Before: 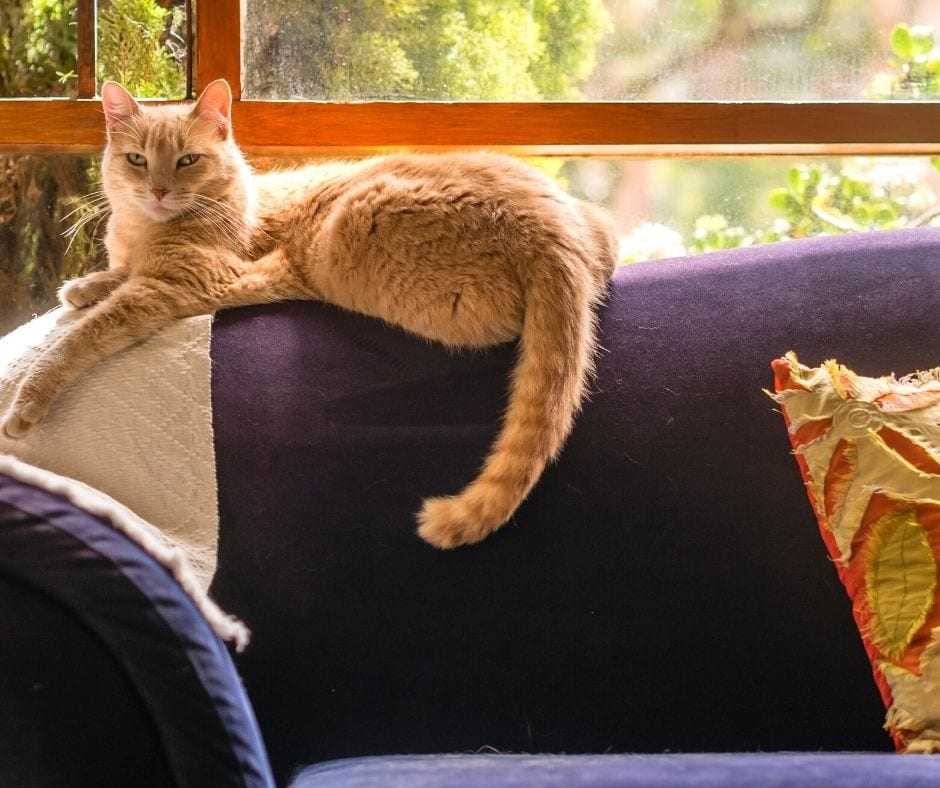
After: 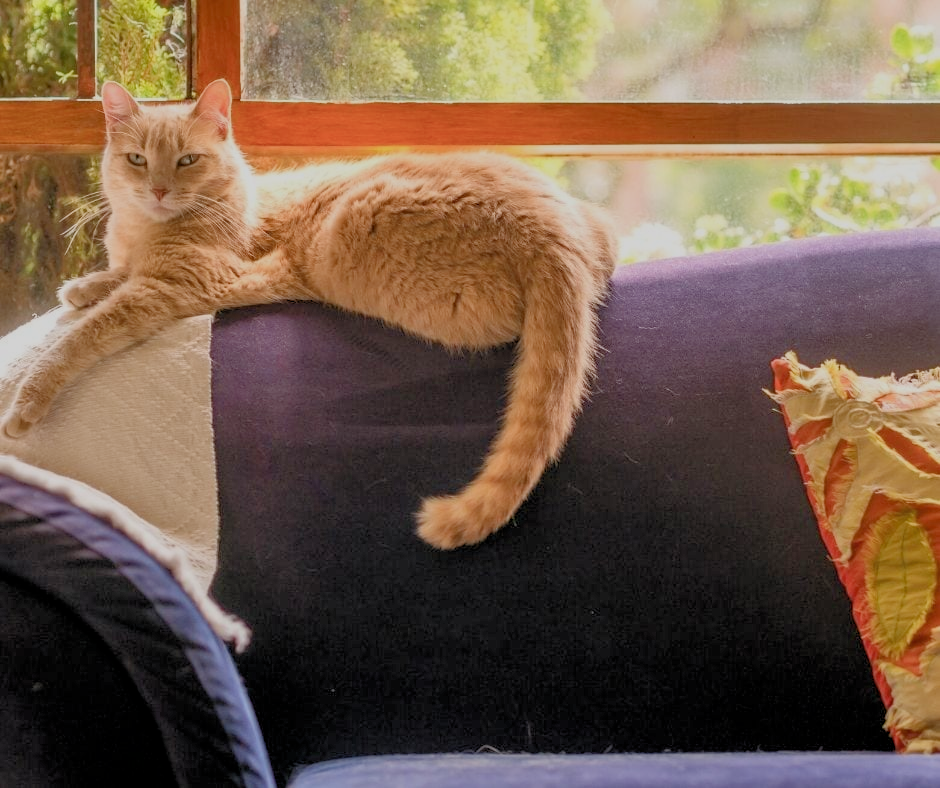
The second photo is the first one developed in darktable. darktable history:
rgb levels: levels [[0.01, 0.419, 0.839], [0, 0.5, 1], [0, 0.5, 1]]
filmic rgb: black relative exposure -6.59 EV, white relative exposure 4.71 EV, hardness 3.13, contrast 0.805
rgb curve: curves: ch0 [(0, 0) (0.072, 0.166) (0.217, 0.293) (0.414, 0.42) (1, 1)], compensate middle gray true, preserve colors basic power
